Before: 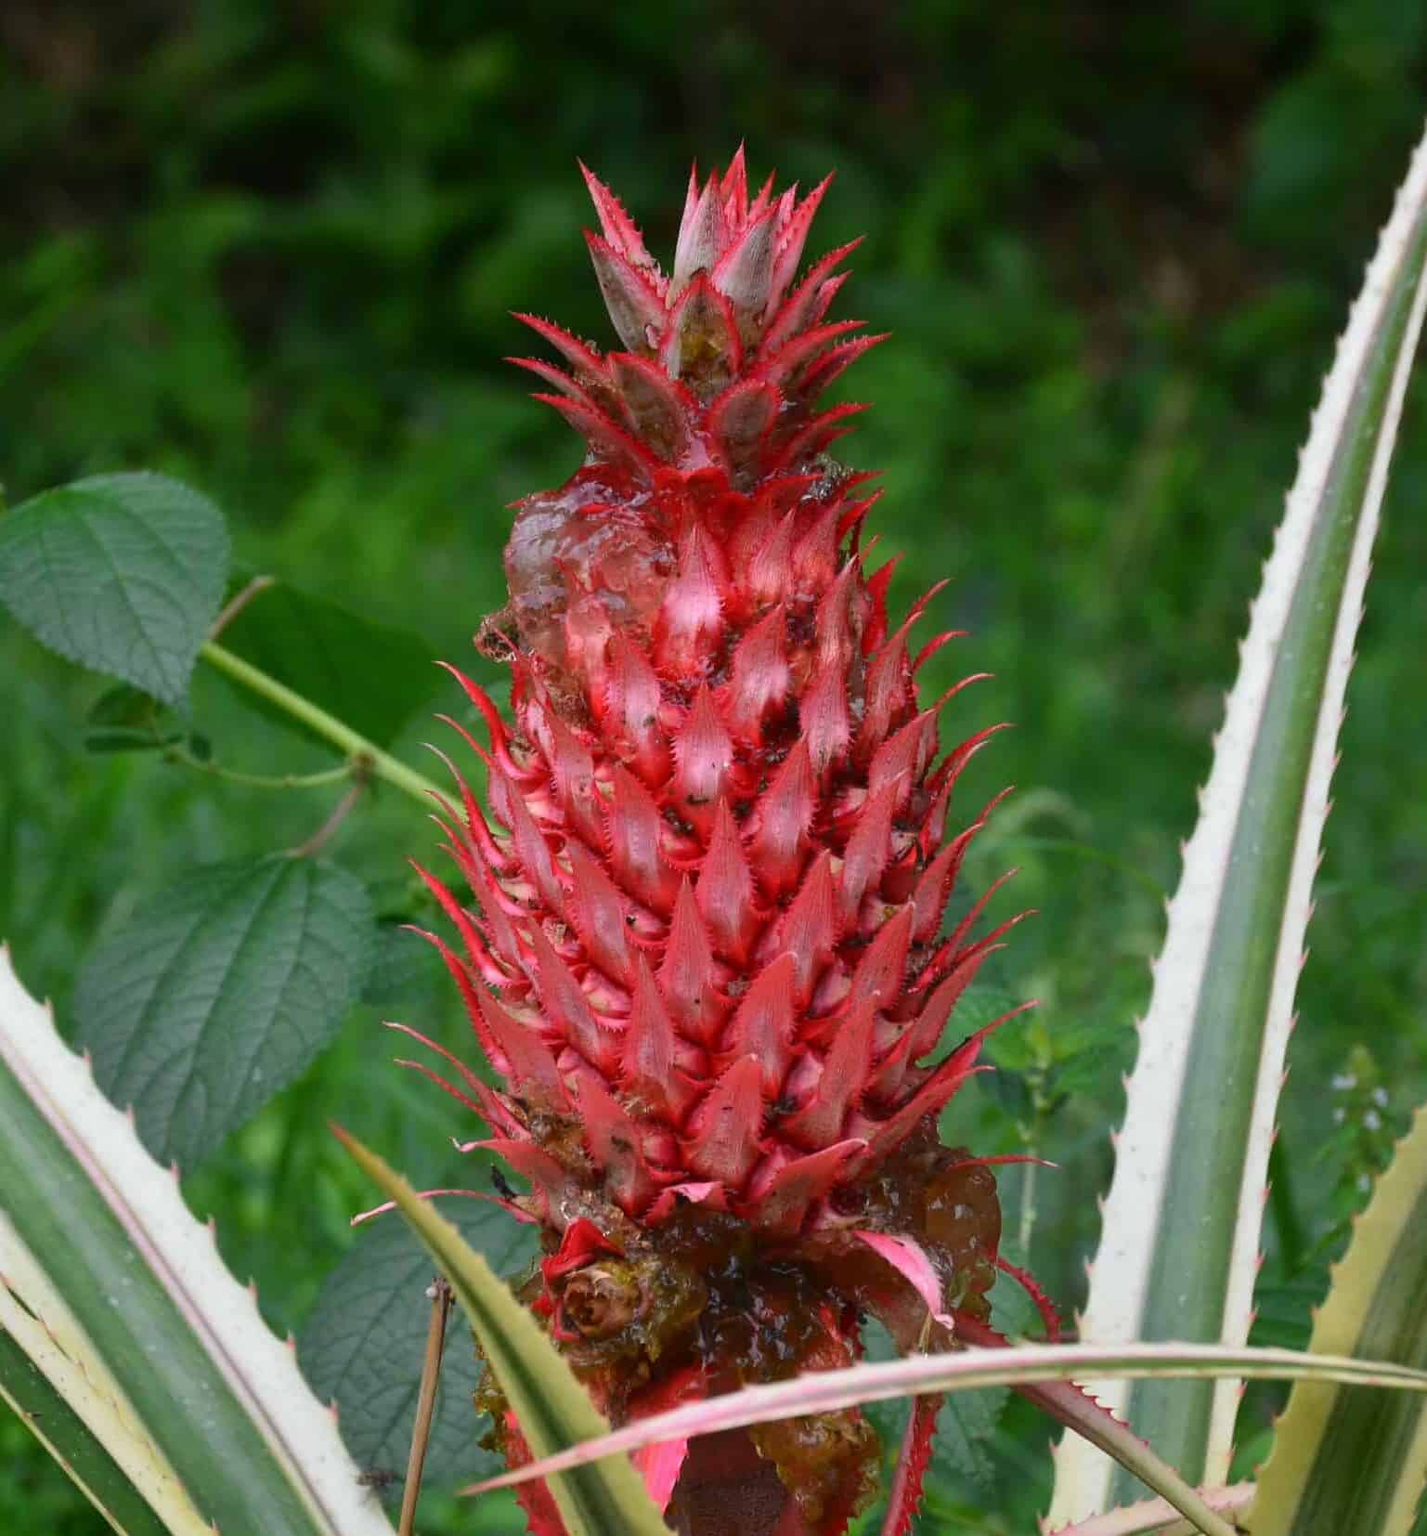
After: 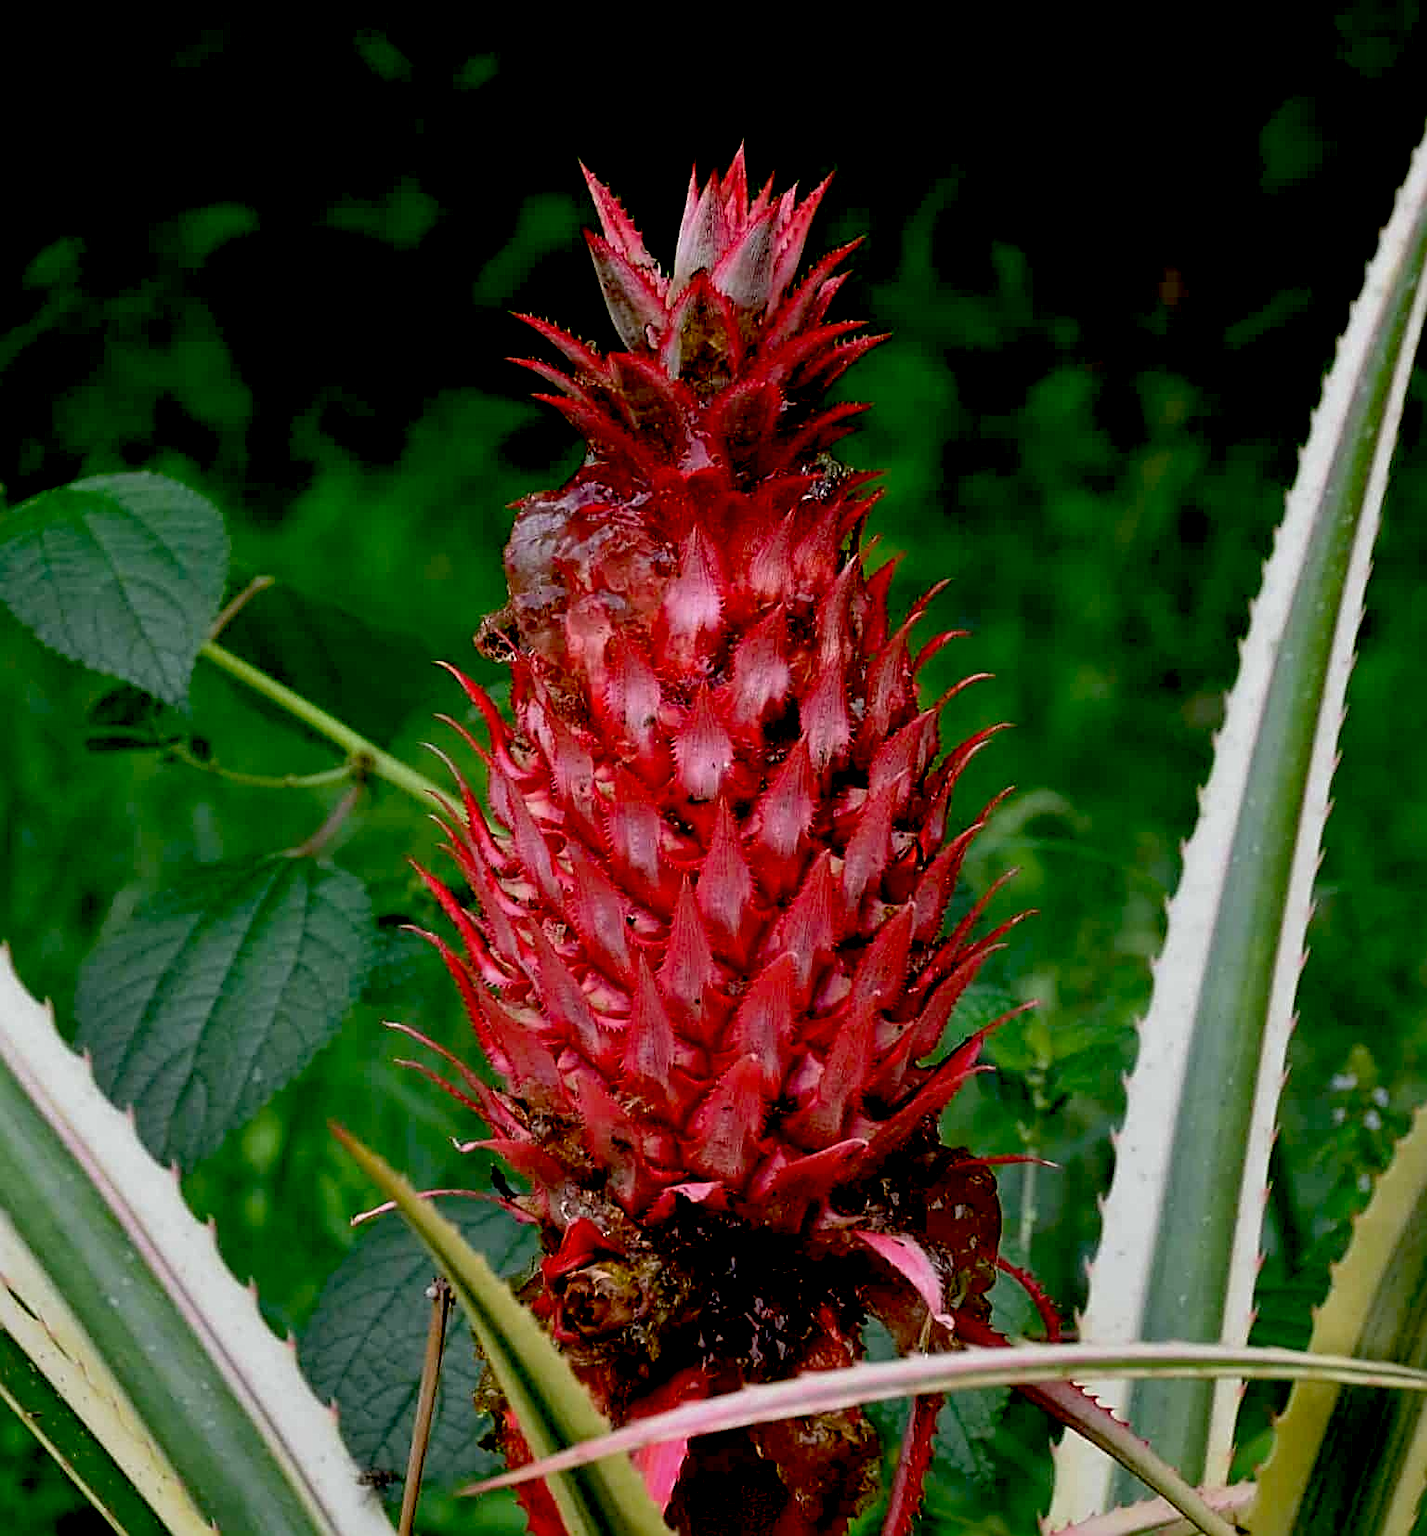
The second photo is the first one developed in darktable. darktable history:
sharpen: radius 2.537, amount 0.623
exposure: black level correction 0.044, exposure -0.233 EV, compensate exposure bias true, compensate highlight preservation false
